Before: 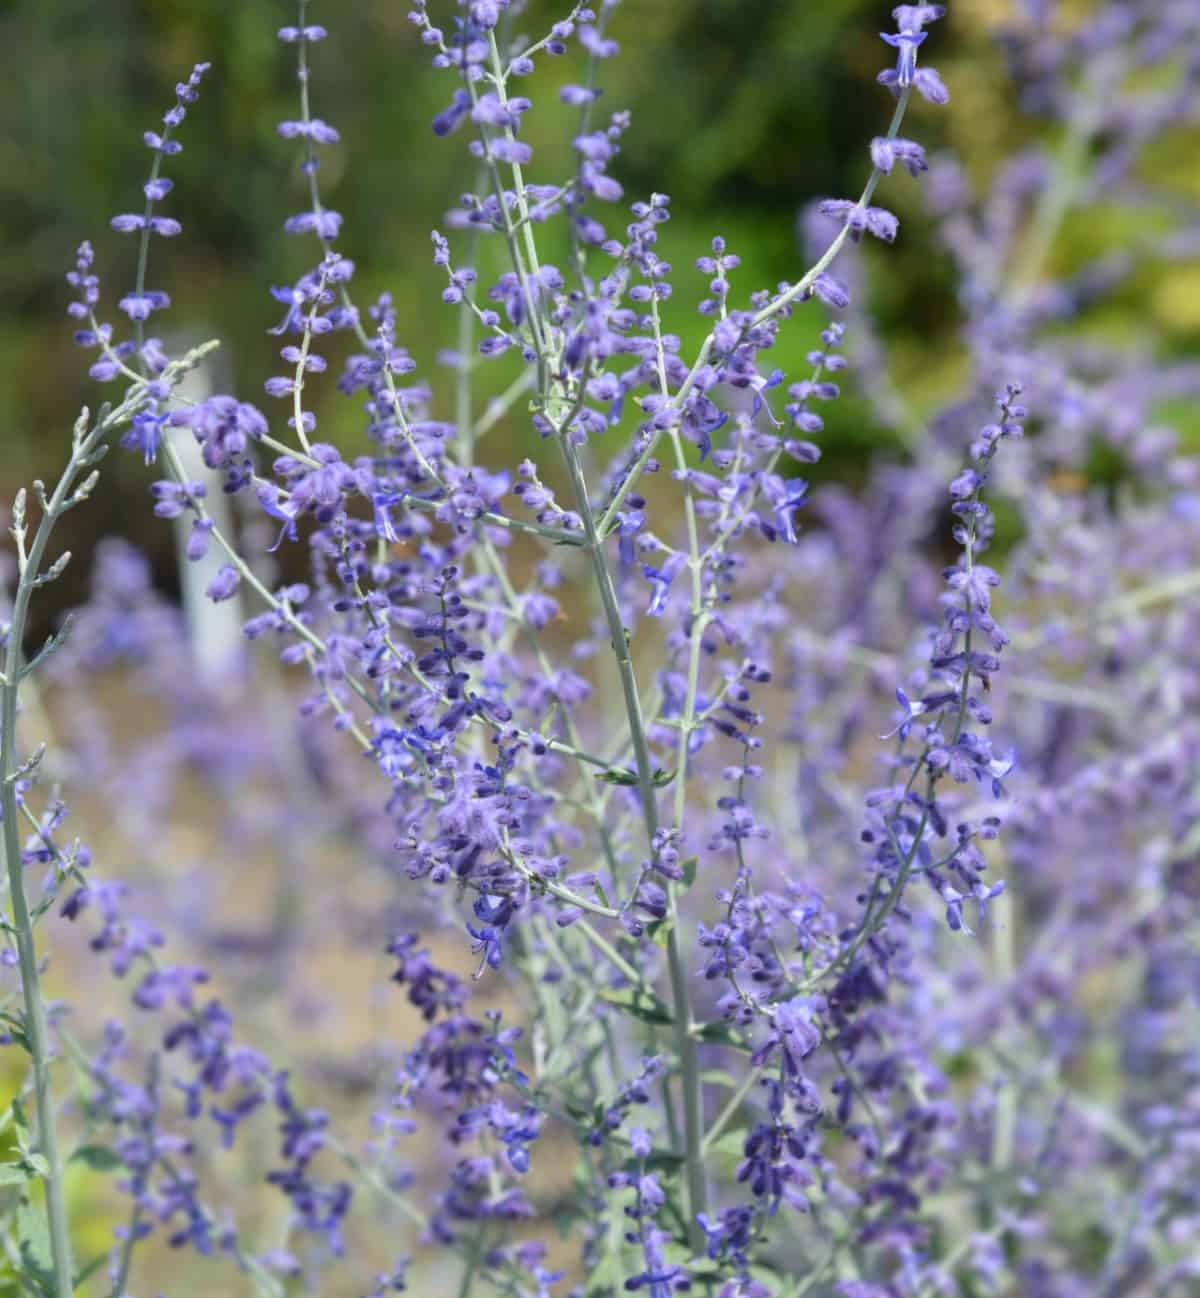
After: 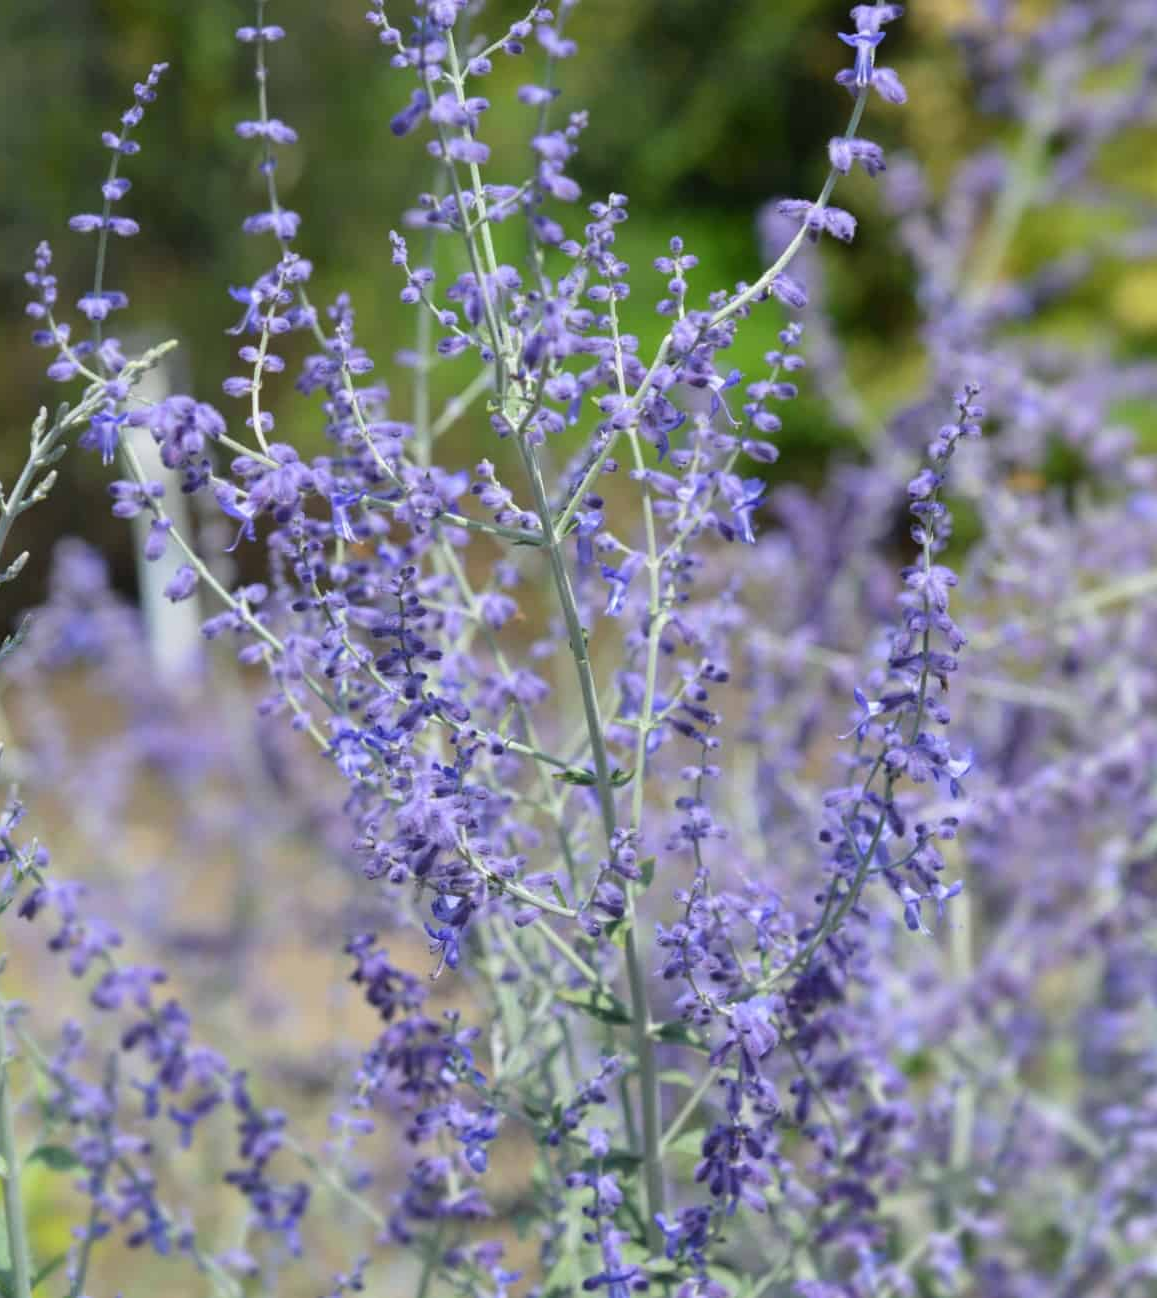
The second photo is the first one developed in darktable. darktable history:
tone equalizer: smoothing diameter 2.14%, edges refinement/feathering 15.89, mask exposure compensation -1.57 EV, filter diffusion 5
crop and rotate: left 3.535%
